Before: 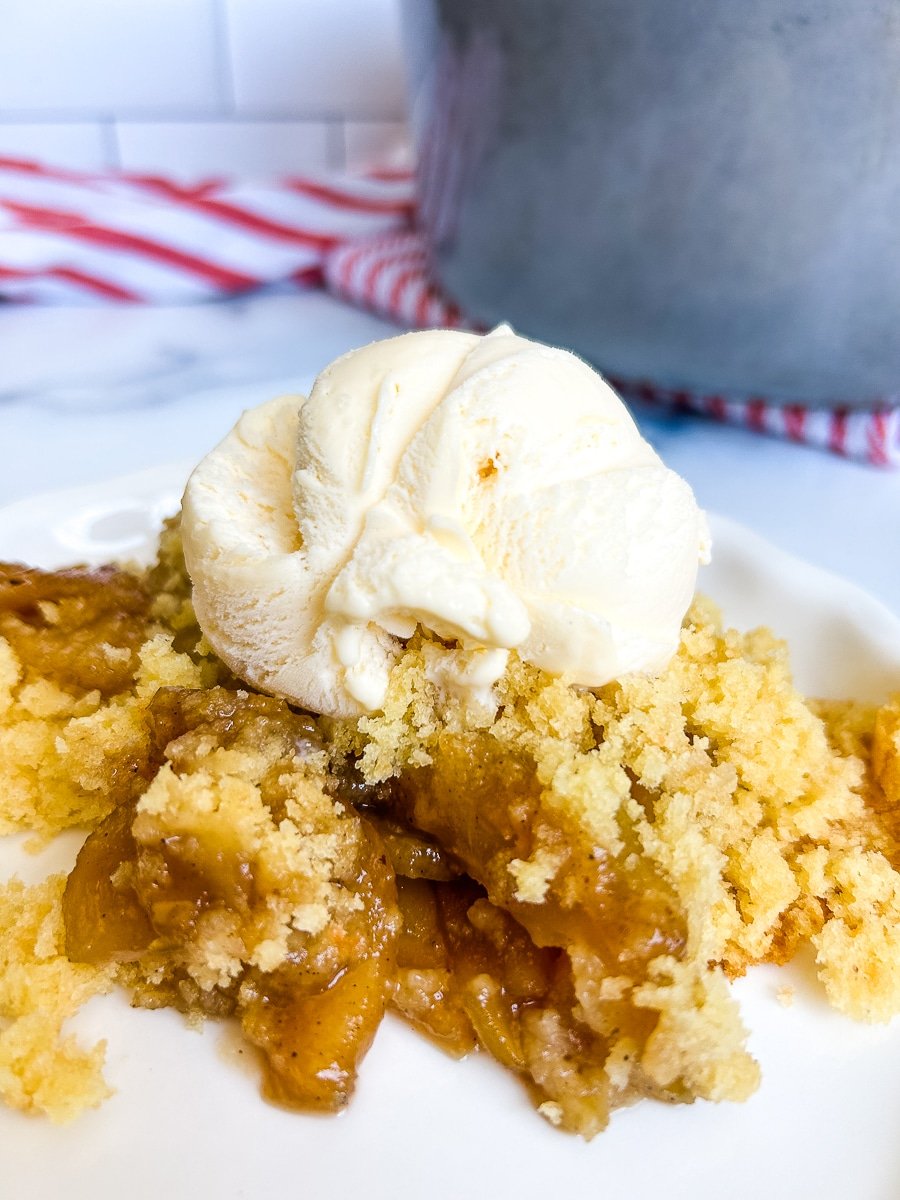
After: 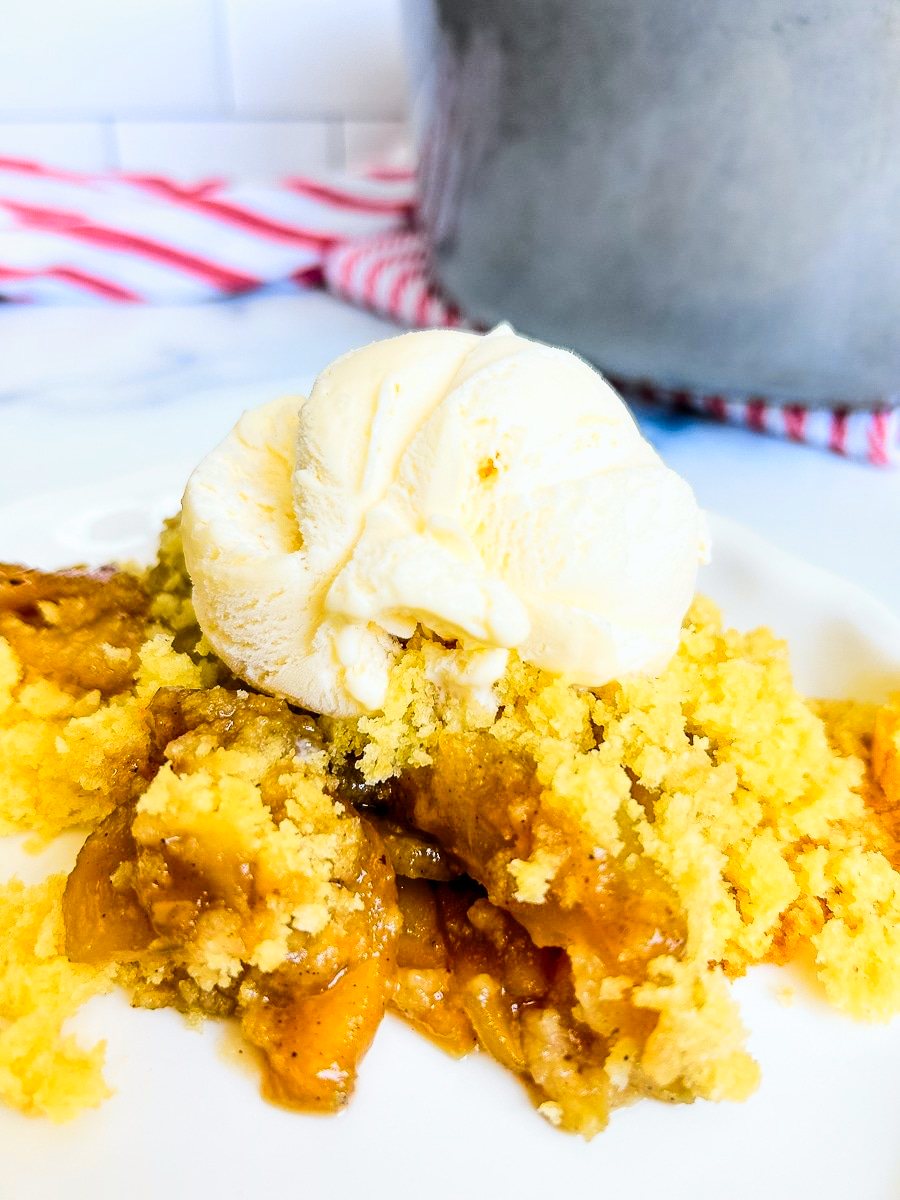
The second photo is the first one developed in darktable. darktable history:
tone curve: curves: ch0 [(0, 0) (0.11, 0.081) (0.256, 0.259) (0.398, 0.475) (0.498, 0.611) (0.65, 0.757) (0.835, 0.883) (1, 0.961)]; ch1 [(0, 0) (0.346, 0.307) (0.408, 0.369) (0.453, 0.457) (0.482, 0.479) (0.502, 0.498) (0.521, 0.51) (0.553, 0.554) (0.618, 0.65) (0.693, 0.727) (1, 1)]; ch2 [(0, 0) (0.366, 0.337) (0.434, 0.46) (0.485, 0.494) (0.5, 0.494) (0.511, 0.508) (0.537, 0.55) (0.579, 0.599) (0.621, 0.693) (1, 1)], color space Lab, independent channels, preserve colors none
levels: levels [0.016, 0.492, 0.969]
